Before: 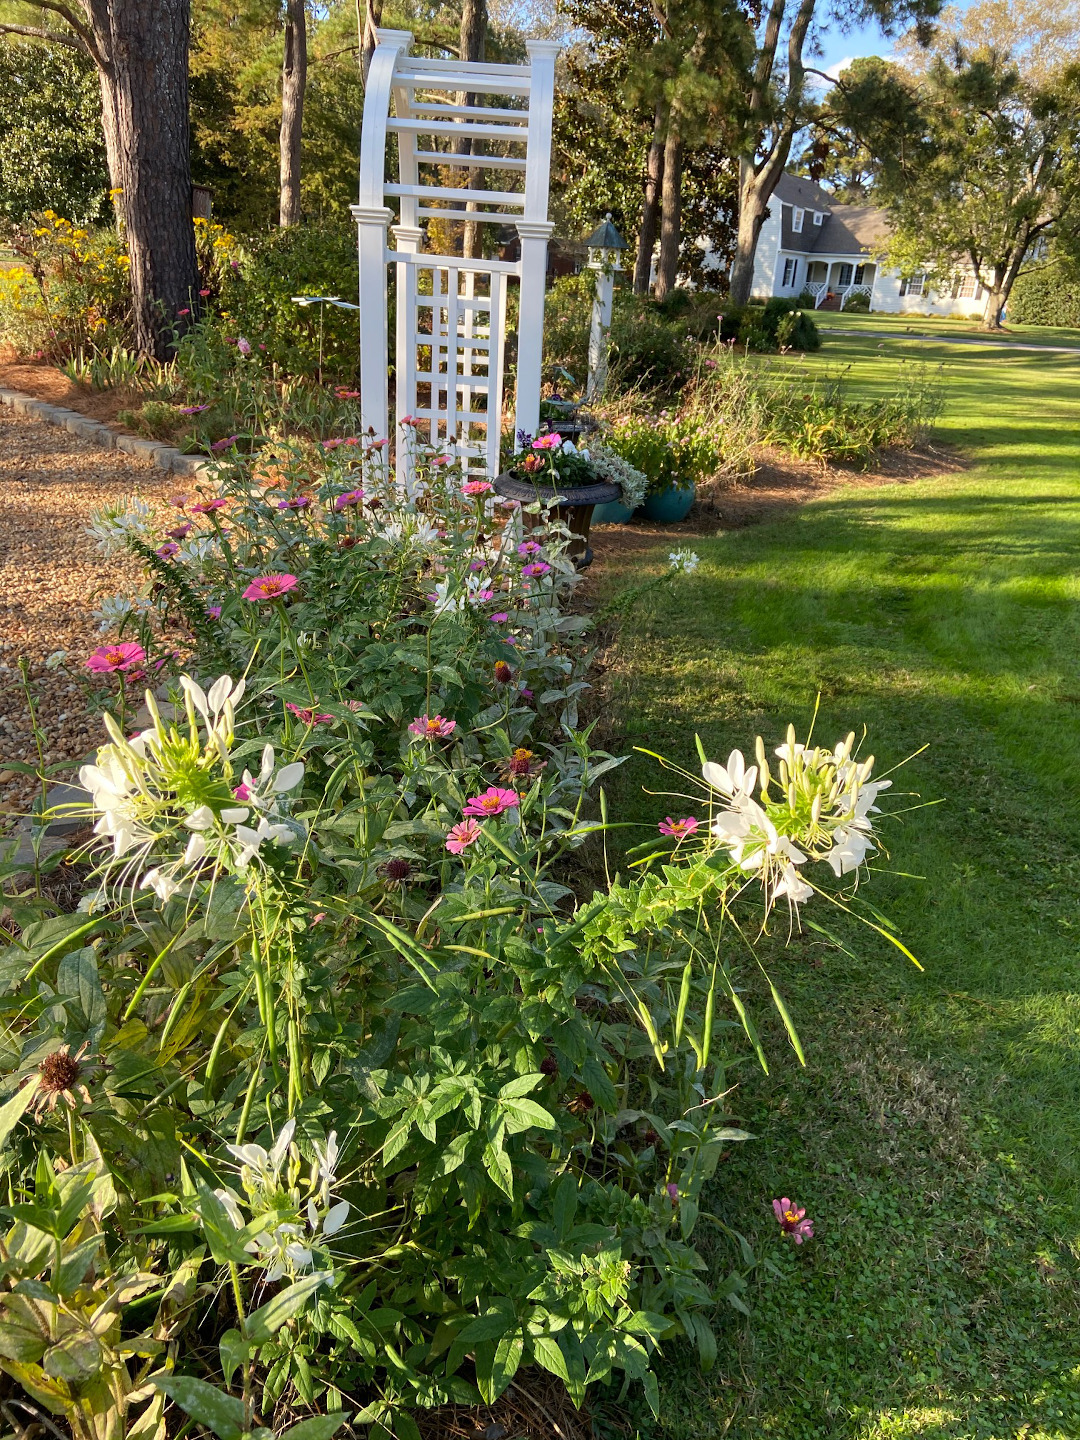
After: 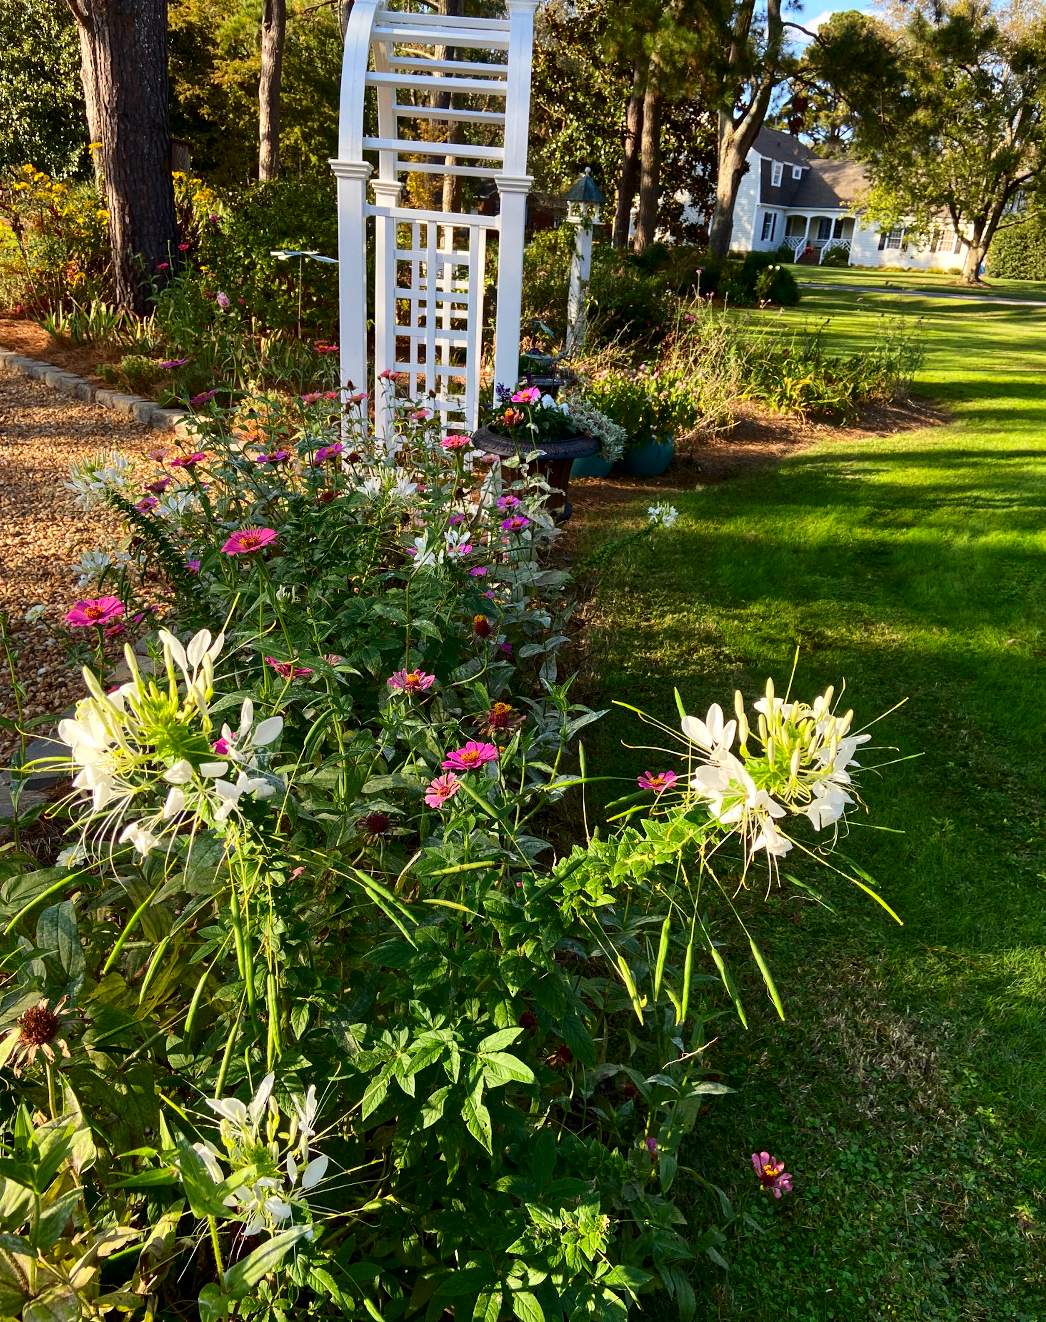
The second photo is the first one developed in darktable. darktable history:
crop: left 1.964%, top 3.251%, right 1.122%, bottom 4.933%
contrast brightness saturation: contrast 0.19, brightness -0.11, saturation 0.21
